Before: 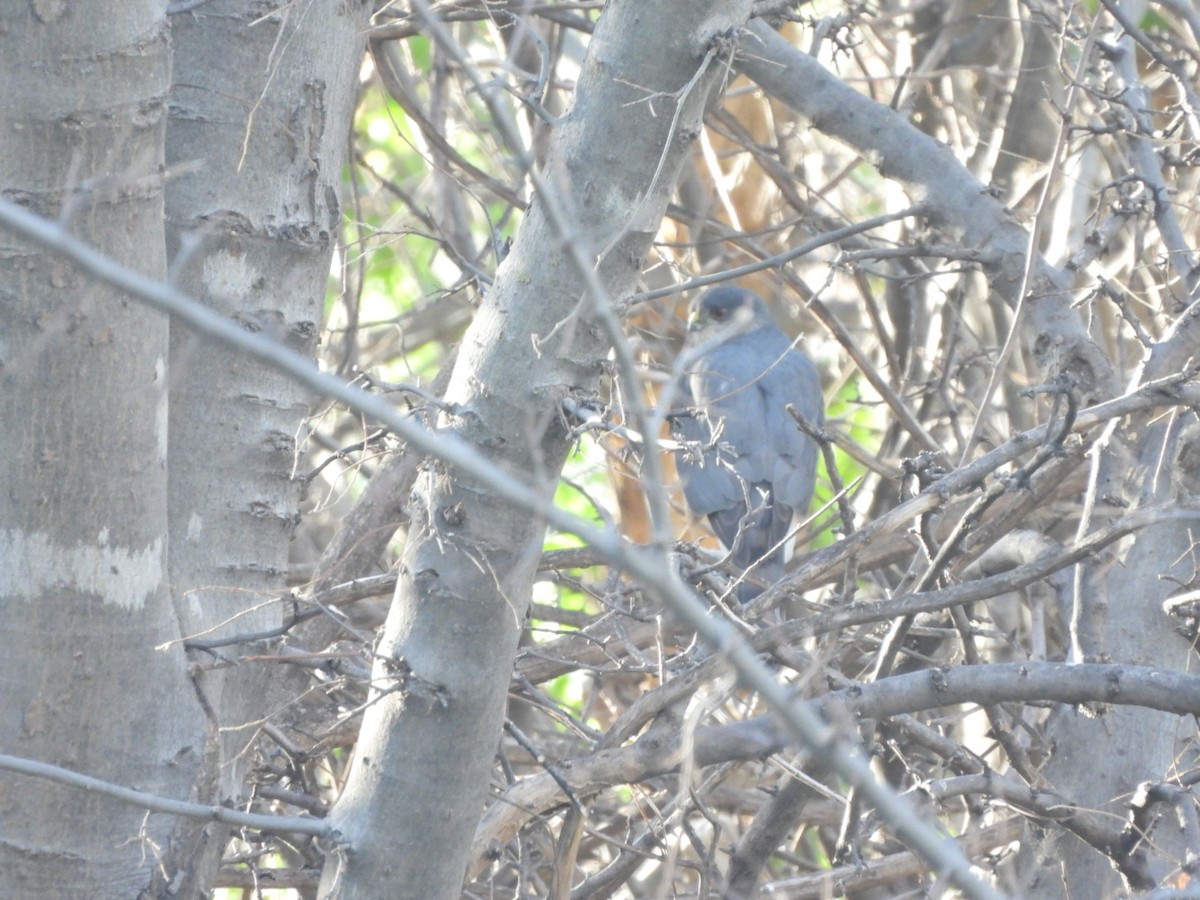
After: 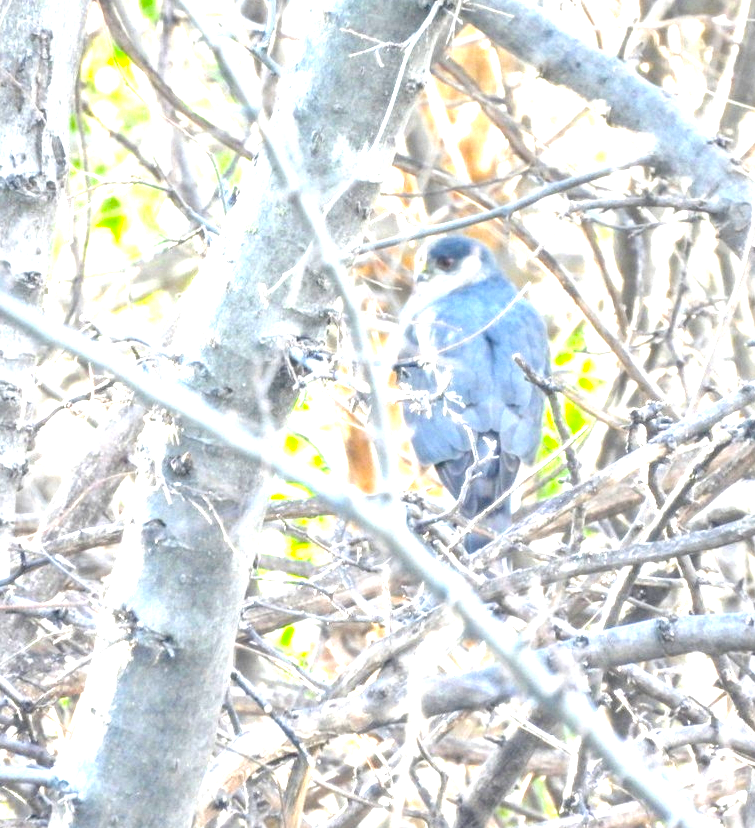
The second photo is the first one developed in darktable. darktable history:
crop and rotate: left 22.8%, top 5.648%, right 14.247%, bottom 2.297%
exposure: black level correction 0, exposure 1.199 EV, compensate highlight preservation false
local contrast: highlights 60%, shadows 63%, detail 160%
color balance rgb: global offset › luminance -0.872%, linear chroma grading › global chroma 8.864%, perceptual saturation grading › global saturation 31.069%, saturation formula JzAzBz (2021)
